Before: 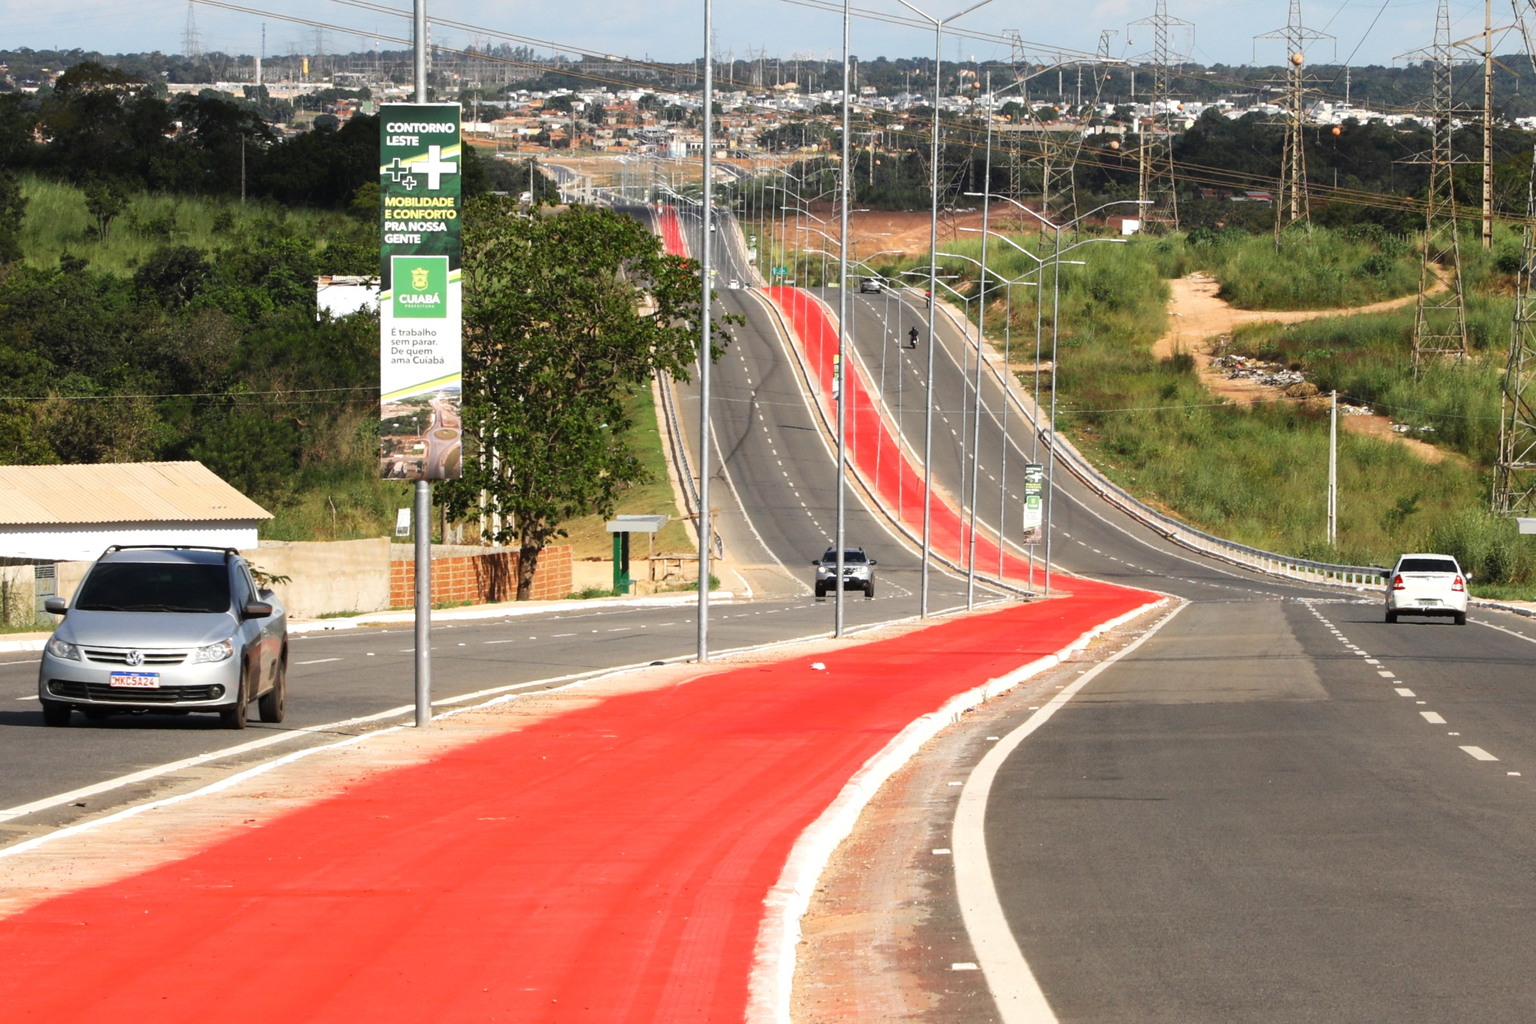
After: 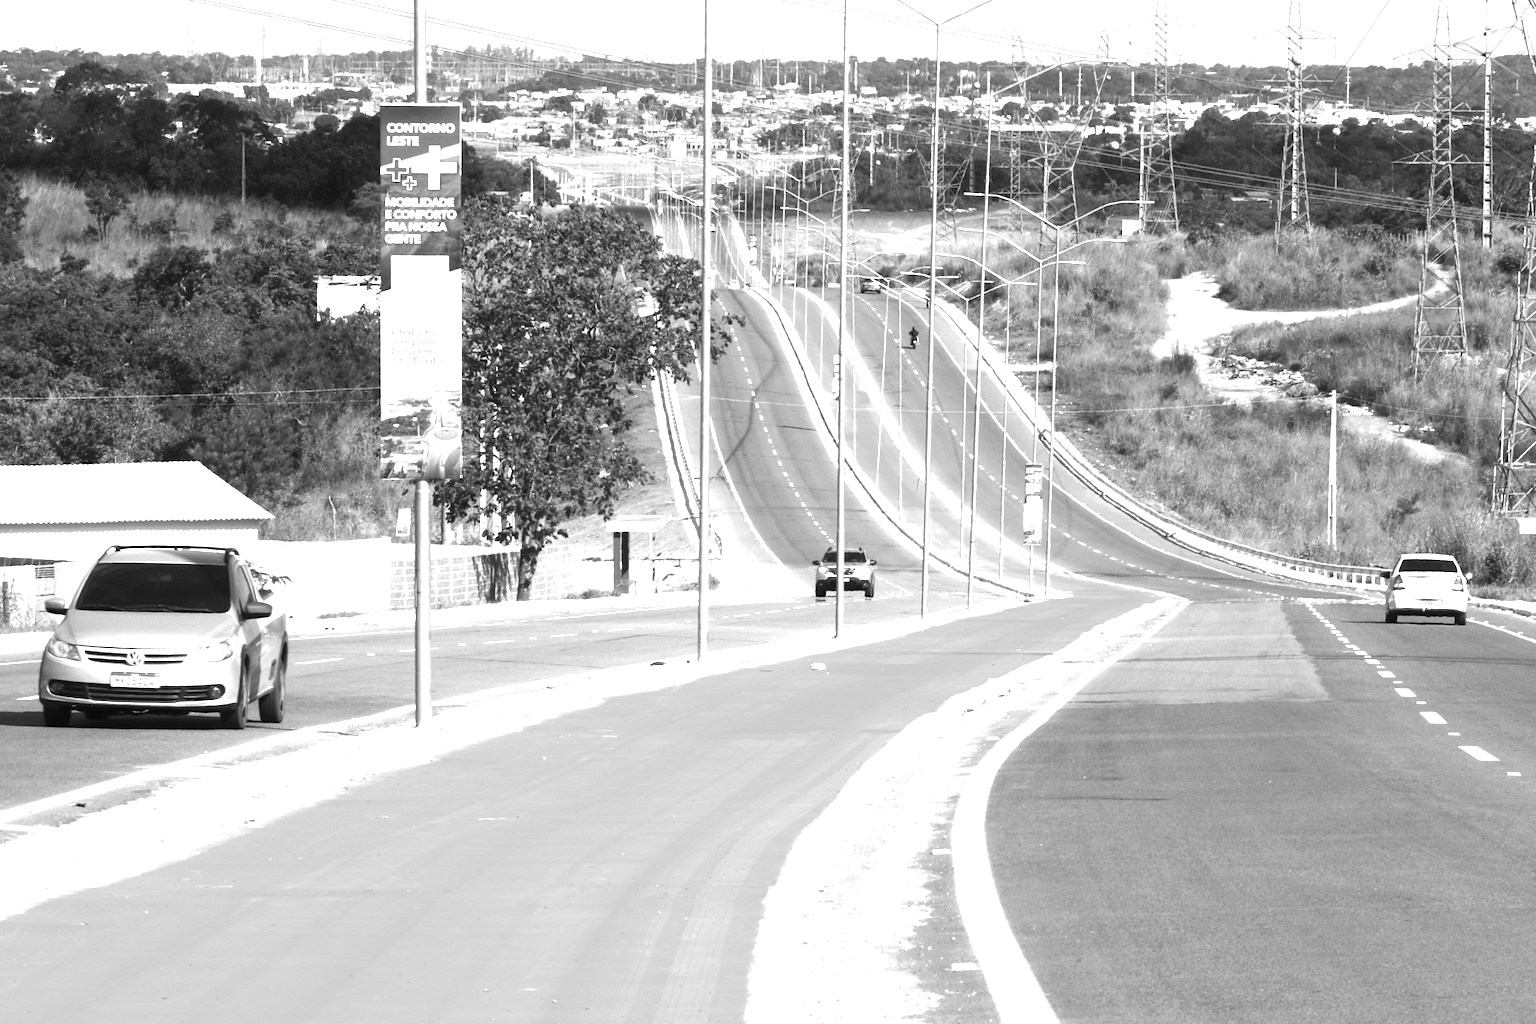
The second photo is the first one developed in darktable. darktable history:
exposure: exposure 1.208 EV, compensate highlight preservation false
color zones: curves: ch1 [(0, -0.394) (0.143, -0.394) (0.286, -0.394) (0.429, -0.392) (0.571, -0.391) (0.714, -0.391) (0.857, -0.391) (1, -0.394)]
